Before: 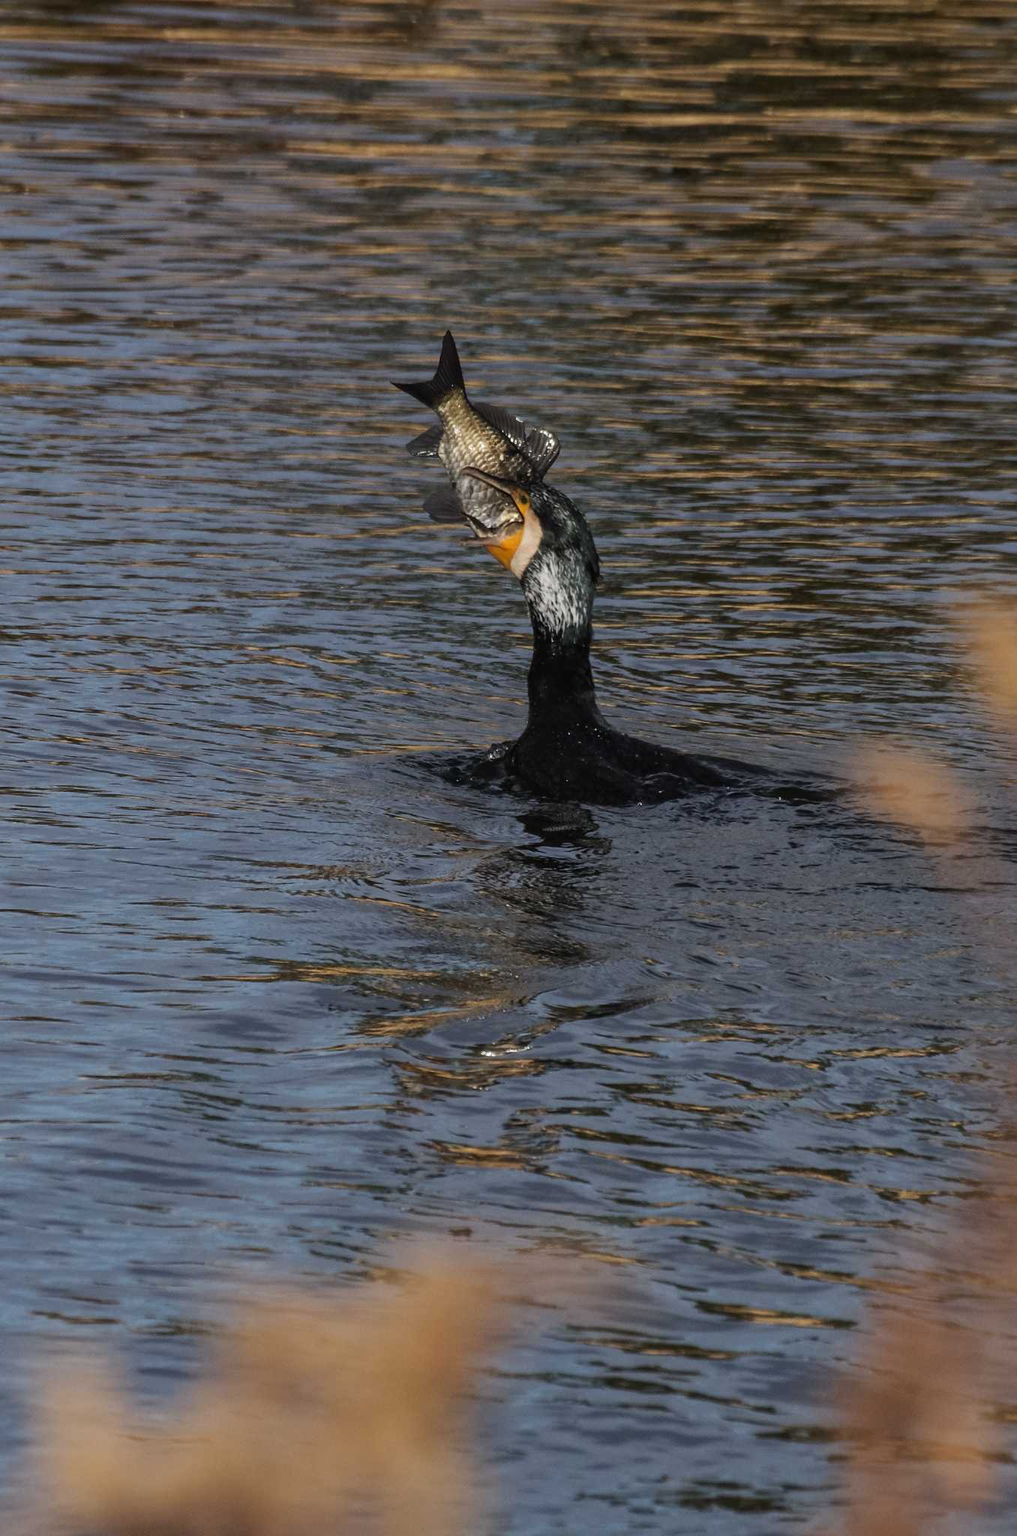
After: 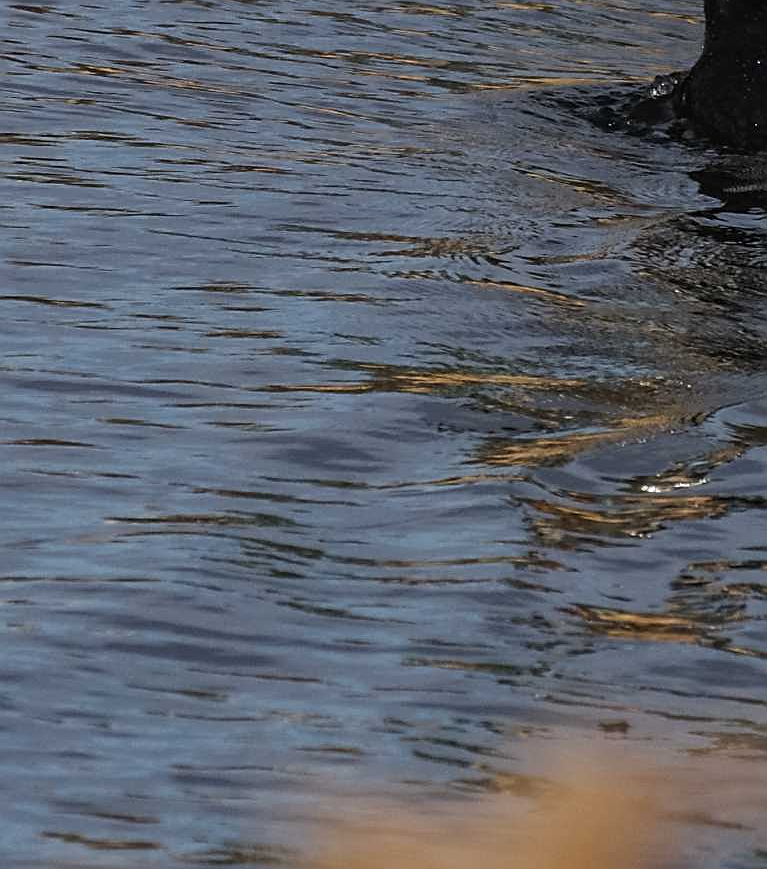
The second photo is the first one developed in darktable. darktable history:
sharpen: on, module defaults
crop: top 44.762%, right 43.401%, bottom 12.795%
